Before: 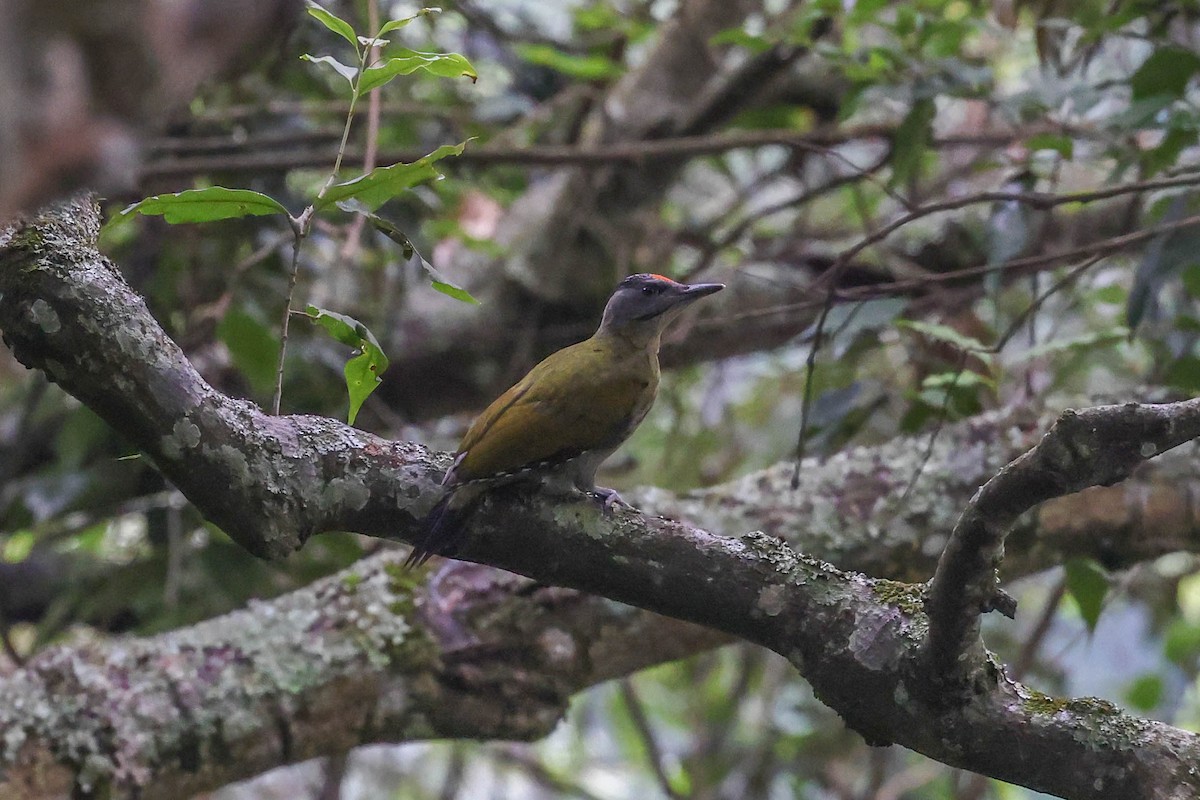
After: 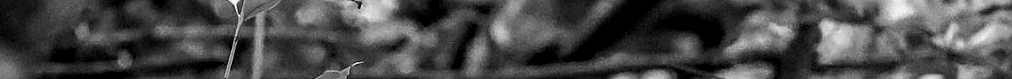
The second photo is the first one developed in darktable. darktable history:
monochrome: a -74.22, b 78.2
vignetting: fall-off start 100%, brightness -0.406, saturation -0.3, width/height ratio 1.324, dithering 8-bit output, unbound false
crop and rotate: left 9.644%, top 9.491%, right 6.021%, bottom 80.509%
sharpen: on, module defaults
local contrast: on, module defaults
filmic rgb: black relative exposure -8.2 EV, white relative exposure 2.2 EV, threshold 3 EV, hardness 7.11, latitude 85.74%, contrast 1.696, highlights saturation mix -4%, shadows ↔ highlights balance -2.69%, preserve chrominance no, color science v5 (2021), contrast in shadows safe, contrast in highlights safe, enable highlight reconstruction true
color zones: curves: ch0 [(0, 0.425) (0.143, 0.422) (0.286, 0.42) (0.429, 0.419) (0.571, 0.419) (0.714, 0.42) (0.857, 0.422) (1, 0.425)]; ch1 [(0, 0.666) (0.143, 0.669) (0.286, 0.671) (0.429, 0.67) (0.571, 0.67) (0.714, 0.67) (0.857, 0.67) (1, 0.666)]
